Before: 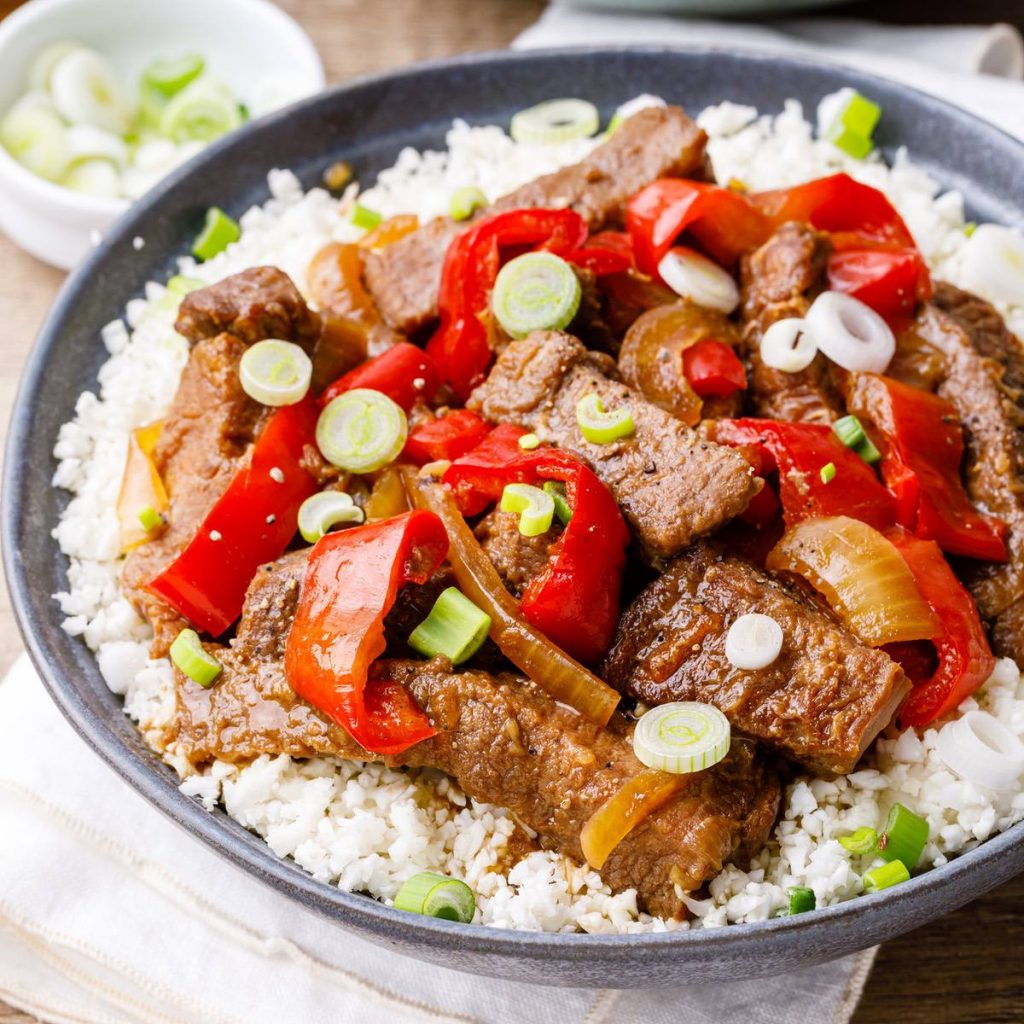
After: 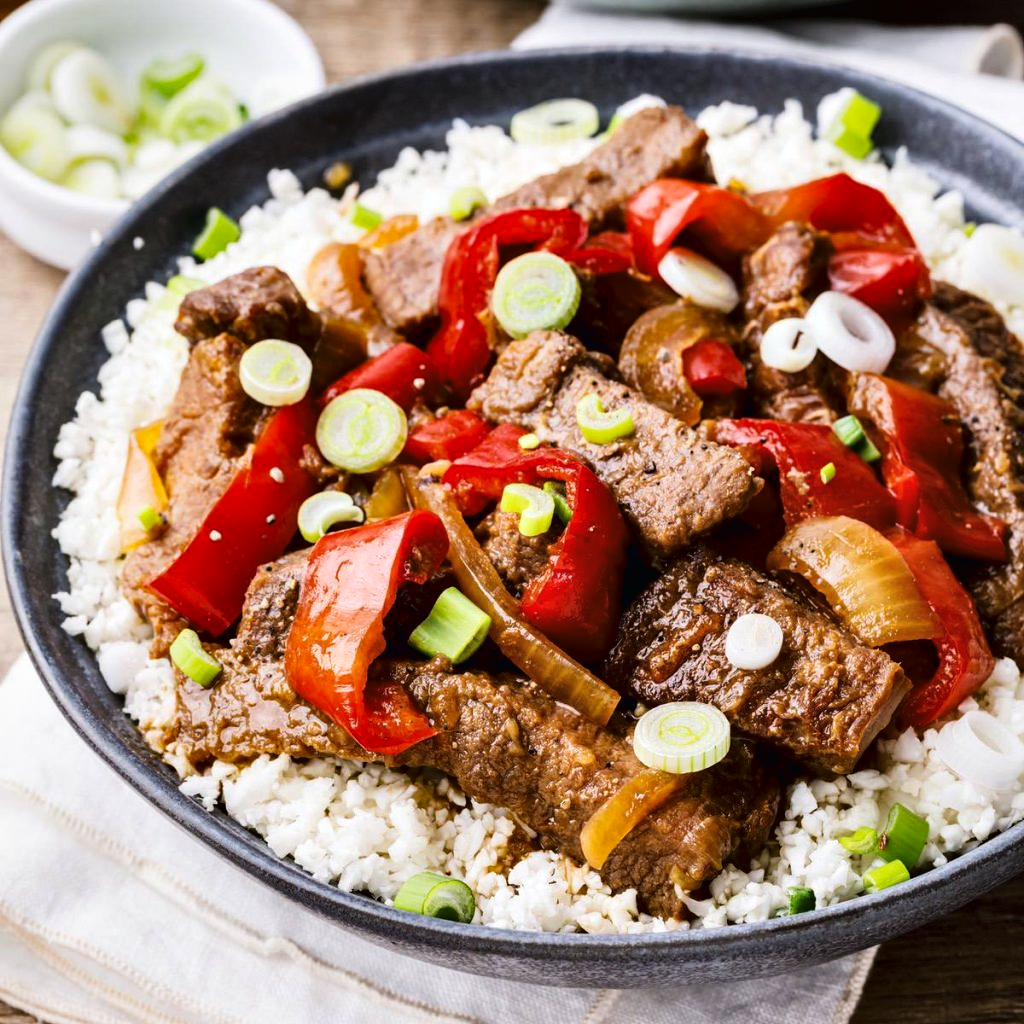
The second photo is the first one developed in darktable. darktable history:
shadows and highlights: soften with gaussian
contrast equalizer: octaves 7, y [[0.6 ×6], [0.55 ×6], [0 ×6], [0 ×6], [0 ×6]], mix 0.3
tone curve: curves: ch0 [(0.016, 0.011) (0.21, 0.113) (0.515, 0.476) (0.78, 0.795) (1, 0.981)], color space Lab, linked channels, preserve colors none
